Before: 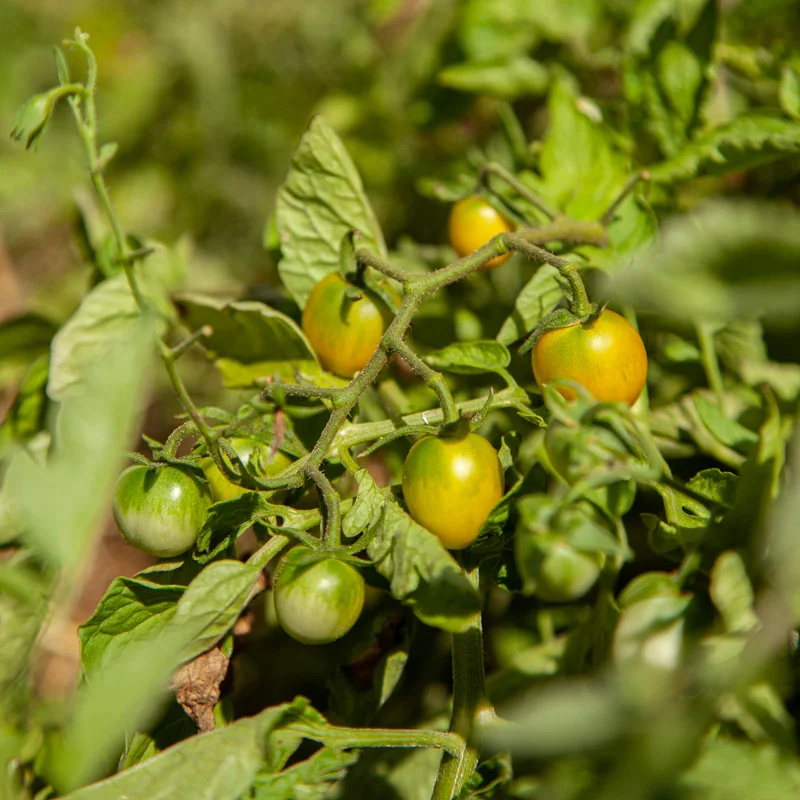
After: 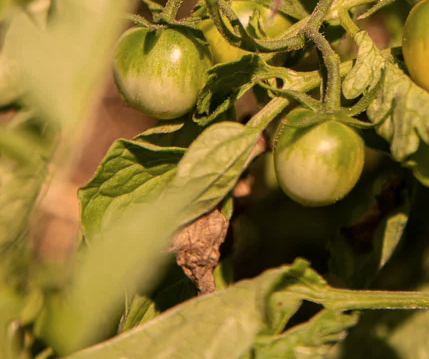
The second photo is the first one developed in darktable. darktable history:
crop and rotate: top 54.834%, right 46.257%, bottom 0.194%
color correction: highlights a* 21.12, highlights b* 19.64
contrast brightness saturation: contrast 0.063, brightness -0.006, saturation -0.249
